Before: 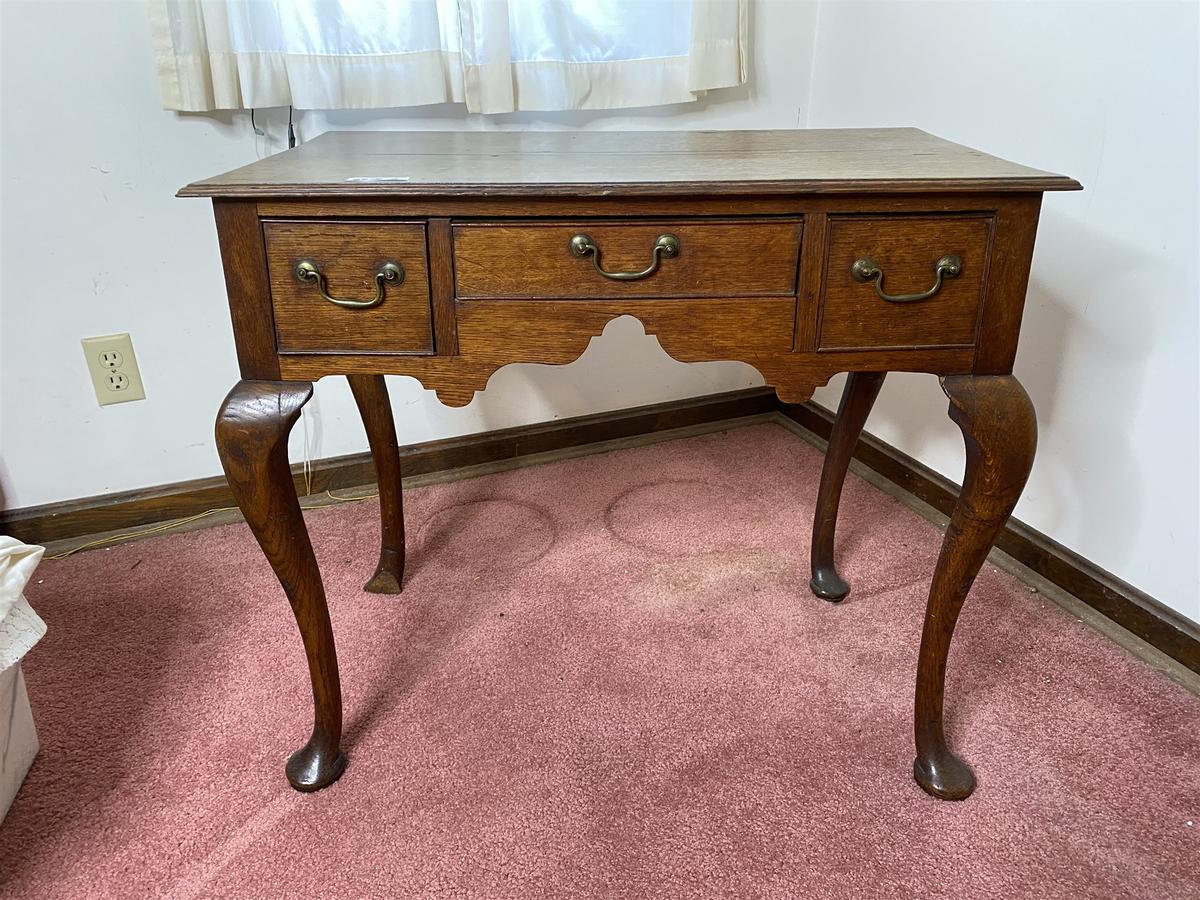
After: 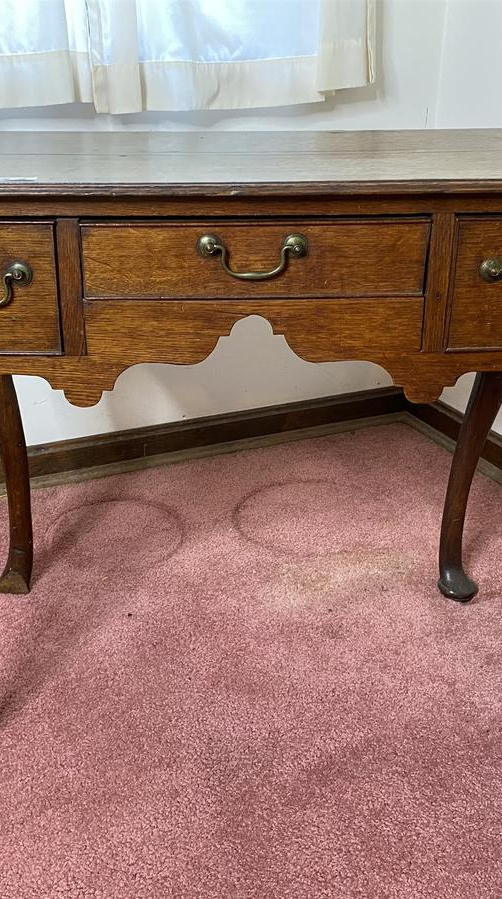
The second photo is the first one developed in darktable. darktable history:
crop: left 31.038%, right 27.074%
